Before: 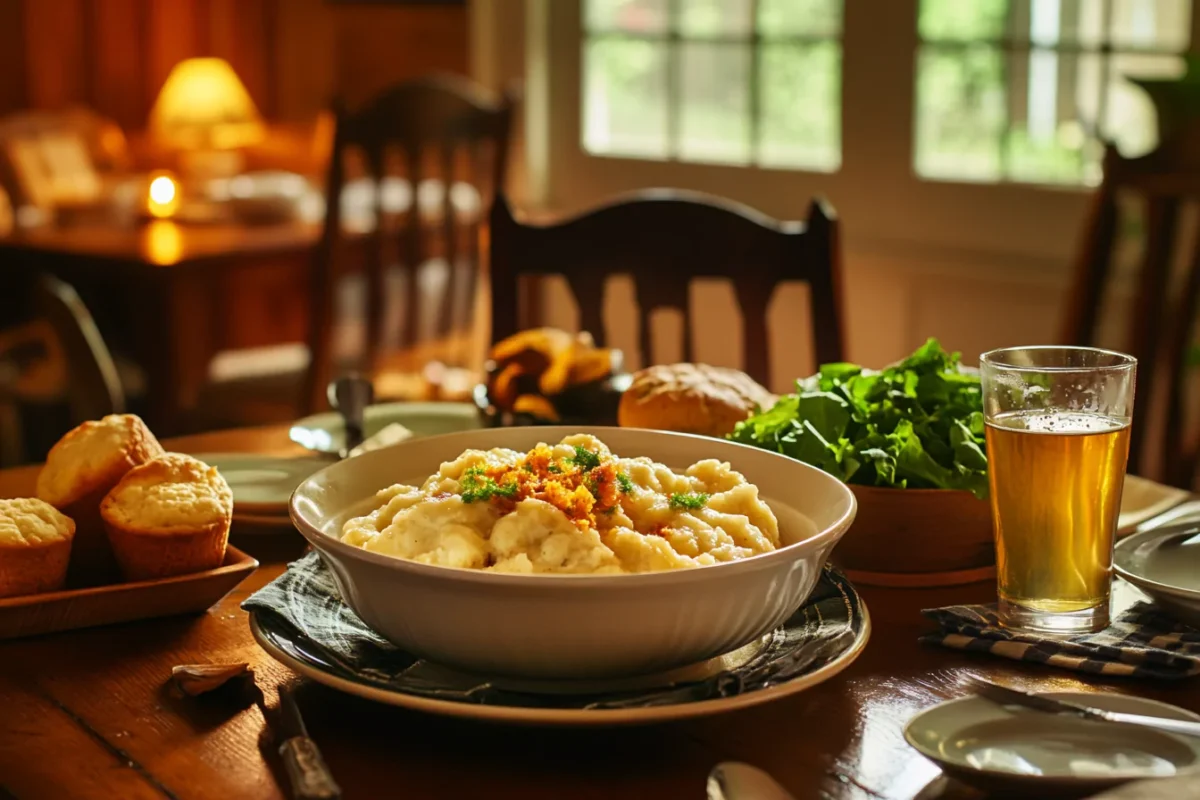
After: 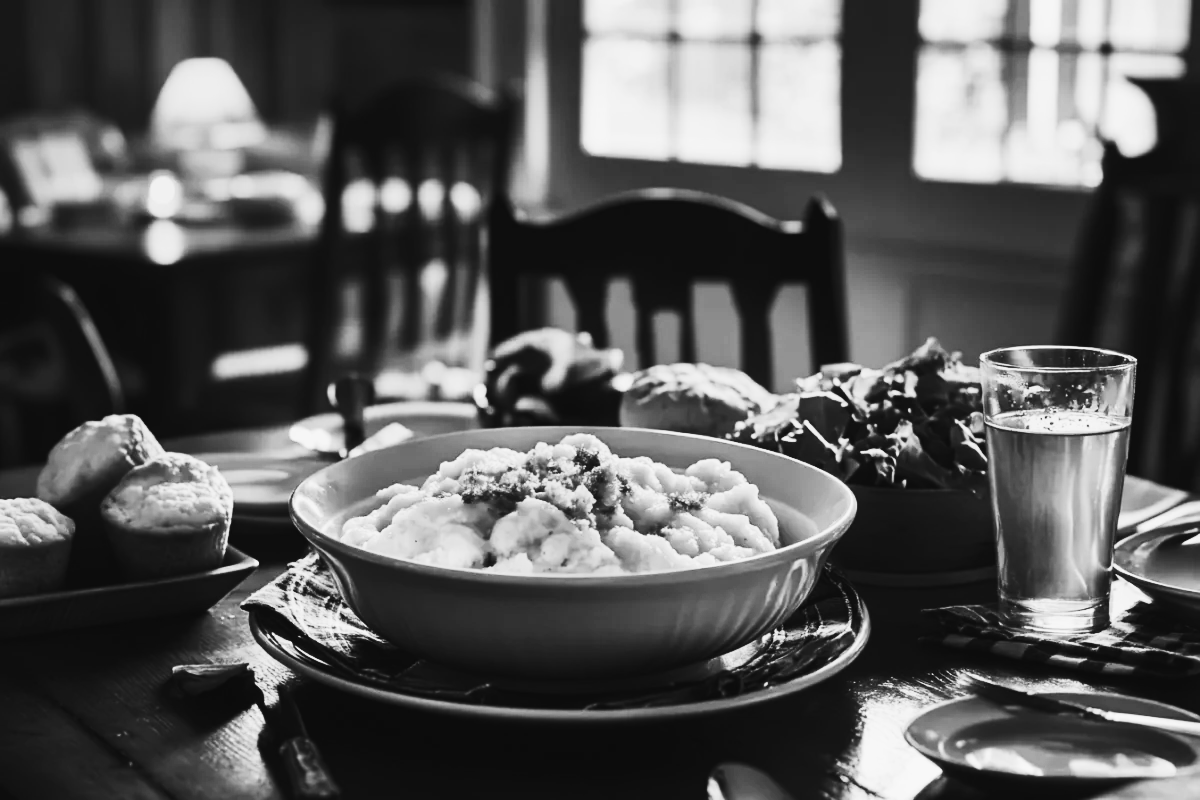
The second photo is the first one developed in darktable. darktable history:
contrast brightness saturation: contrast 0.28
color correction: highlights a* -5.94, highlights b* 11.19
color calibration: illuminant as shot in camera, x 0.37, y 0.382, temperature 4313.32 K
monochrome: on, module defaults
tone curve: curves: ch0 [(0, 0.028) (0.037, 0.05) (0.123, 0.108) (0.19, 0.164) (0.269, 0.247) (0.475, 0.533) (0.595, 0.695) (0.718, 0.823) (0.855, 0.913) (1, 0.982)]; ch1 [(0, 0) (0.243, 0.245) (0.427, 0.41) (0.493, 0.481) (0.505, 0.502) (0.536, 0.545) (0.56, 0.582) (0.611, 0.644) (0.769, 0.807) (1, 1)]; ch2 [(0, 0) (0.249, 0.216) (0.349, 0.321) (0.424, 0.442) (0.476, 0.483) (0.498, 0.499) (0.517, 0.519) (0.532, 0.55) (0.569, 0.608) (0.614, 0.661) (0.706, 0.75) (0.808, 0.809) (0.991, 0.968)], color space Lab, independent channels, preserve colors none
